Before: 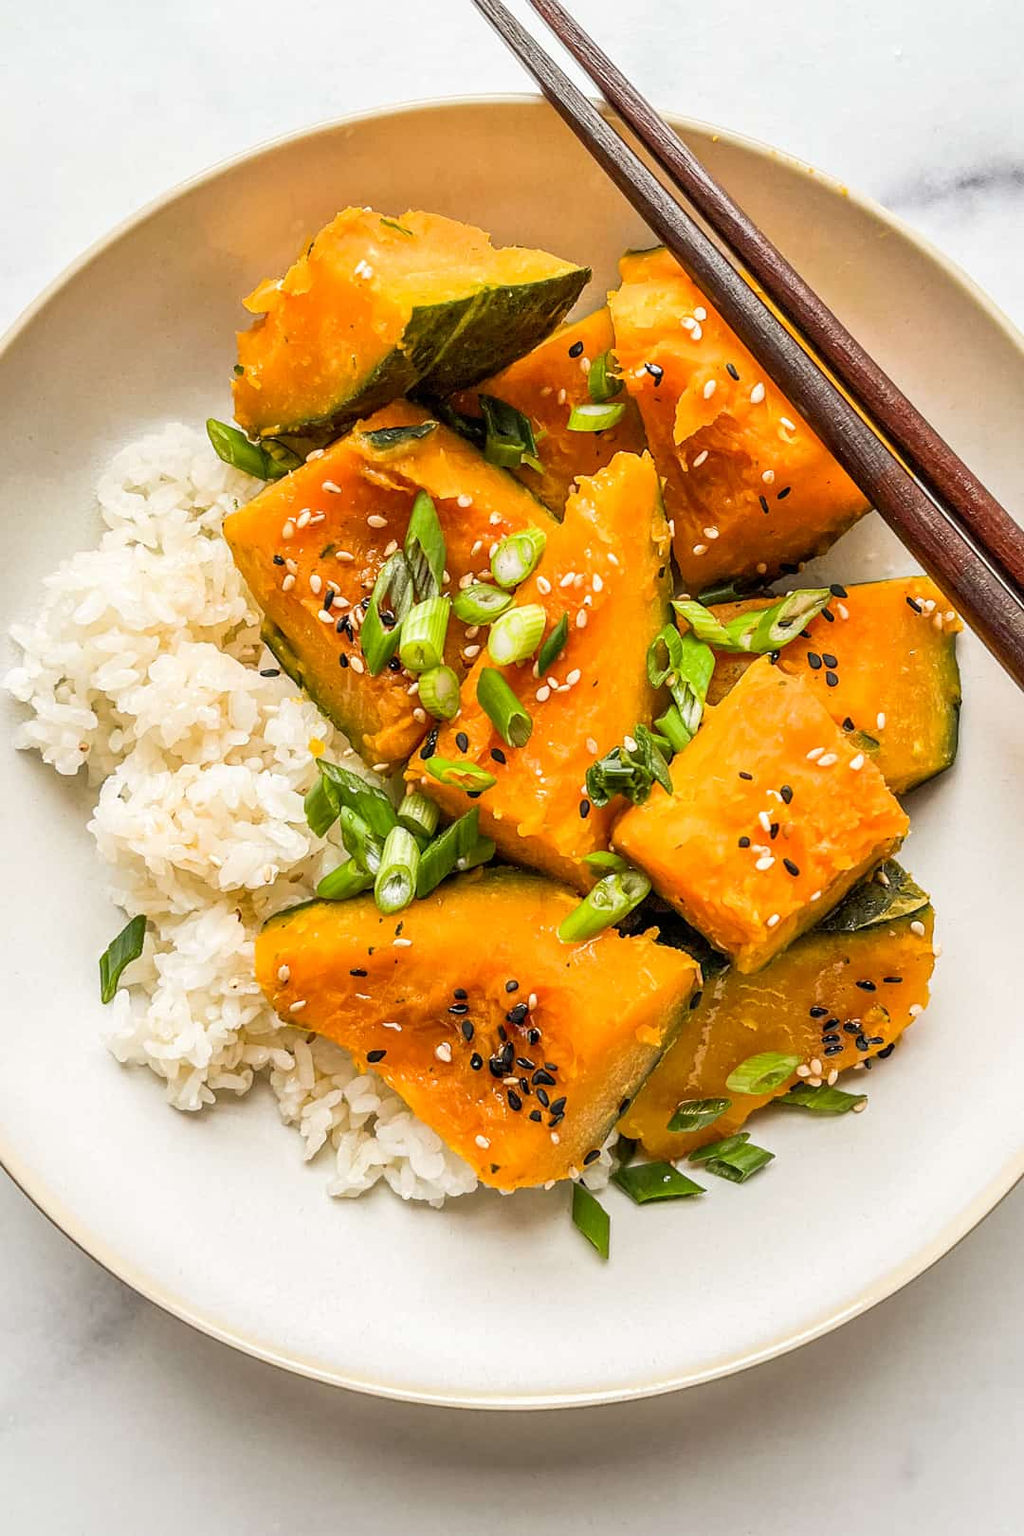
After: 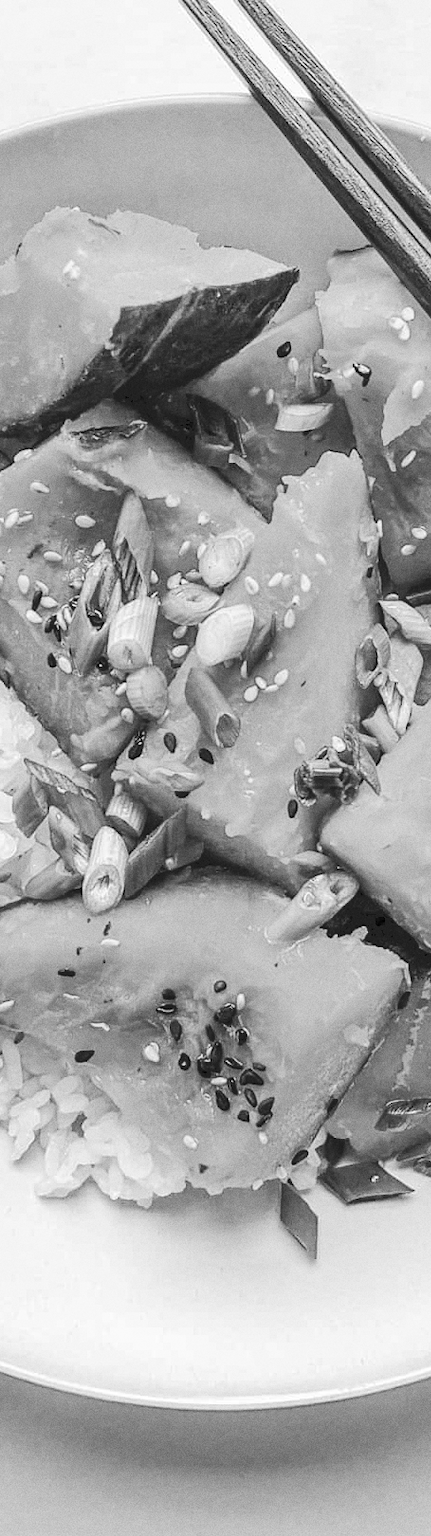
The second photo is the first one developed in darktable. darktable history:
tone curve: curves: ch0 [(0, 0) (0.003, 0.126) (0.011, 0.129) (0.025, 0.129) (0.044, 0.136) (0.069, 0.145) (0.1, 0.162) (0.136, 0.182) (0.177, 0.211) (0.224, 0.254) (0.277, 0.307) (0.335, 0.366) (0.399, 0.441) (0.468, 0.533) (0.543, 0.624) (0.623, 0.702) (0.709, 0.774) (0.801, 0.835) (0.898, 0.904) (1, 1)], preserve colors none
monochrome: a 2.21, b -1.33, size 2.2
grain: on, module defaults
crop: left 28.583%, right 29.231%
